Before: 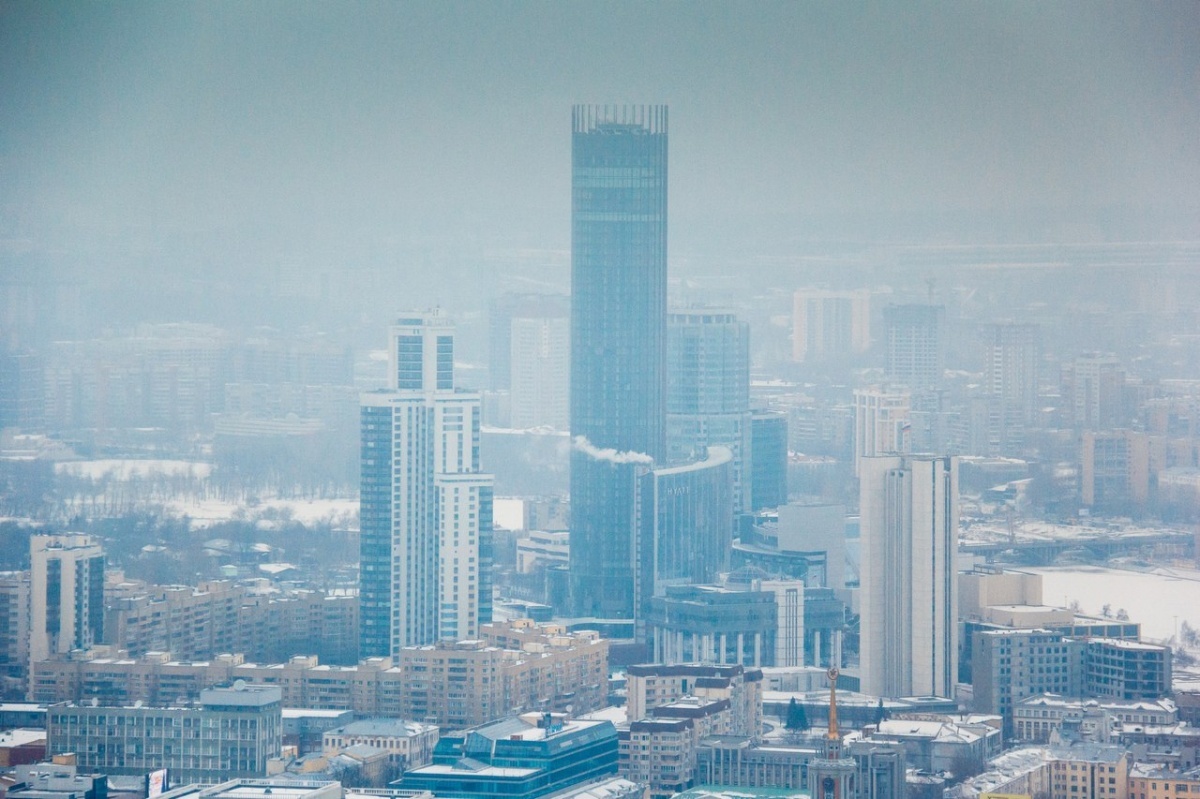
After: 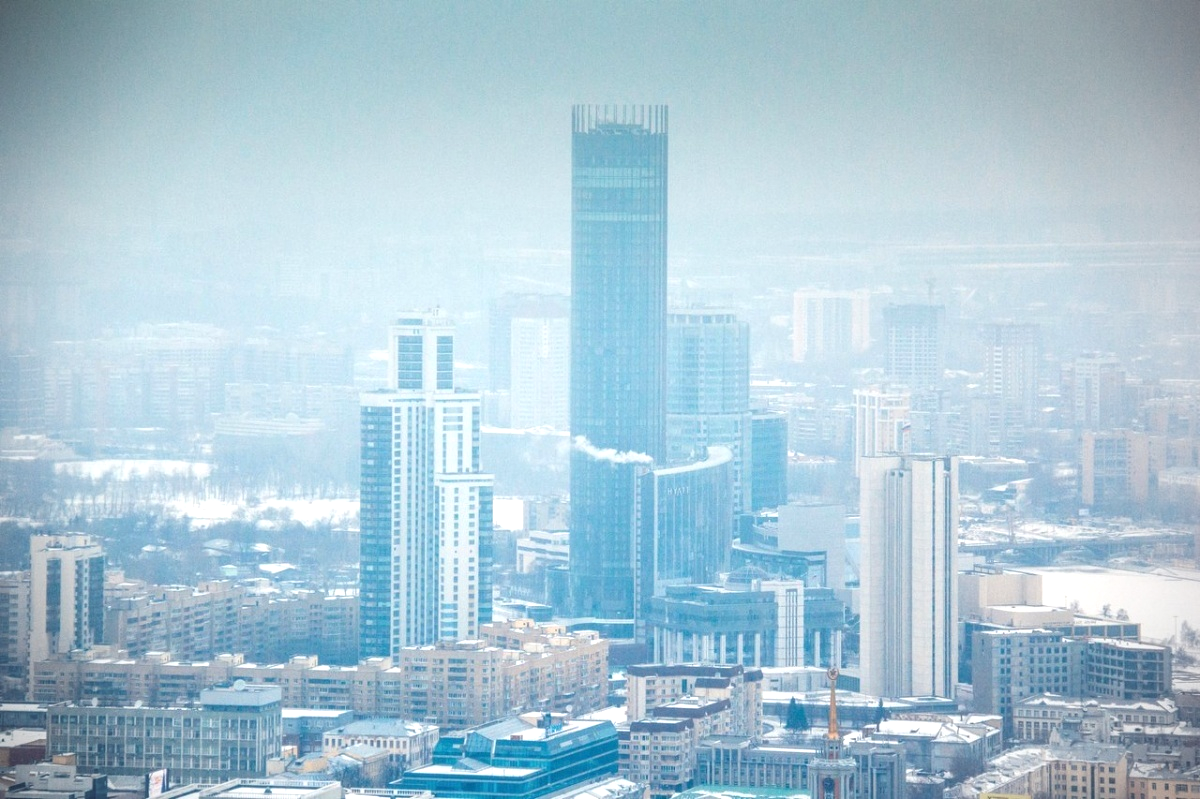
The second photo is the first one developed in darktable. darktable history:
local contrast: detail 110%
exposure: black level correction 0, exposure 0.6 EV, compensate highlight preservation false
vignetting: width/height ratio 1.094
